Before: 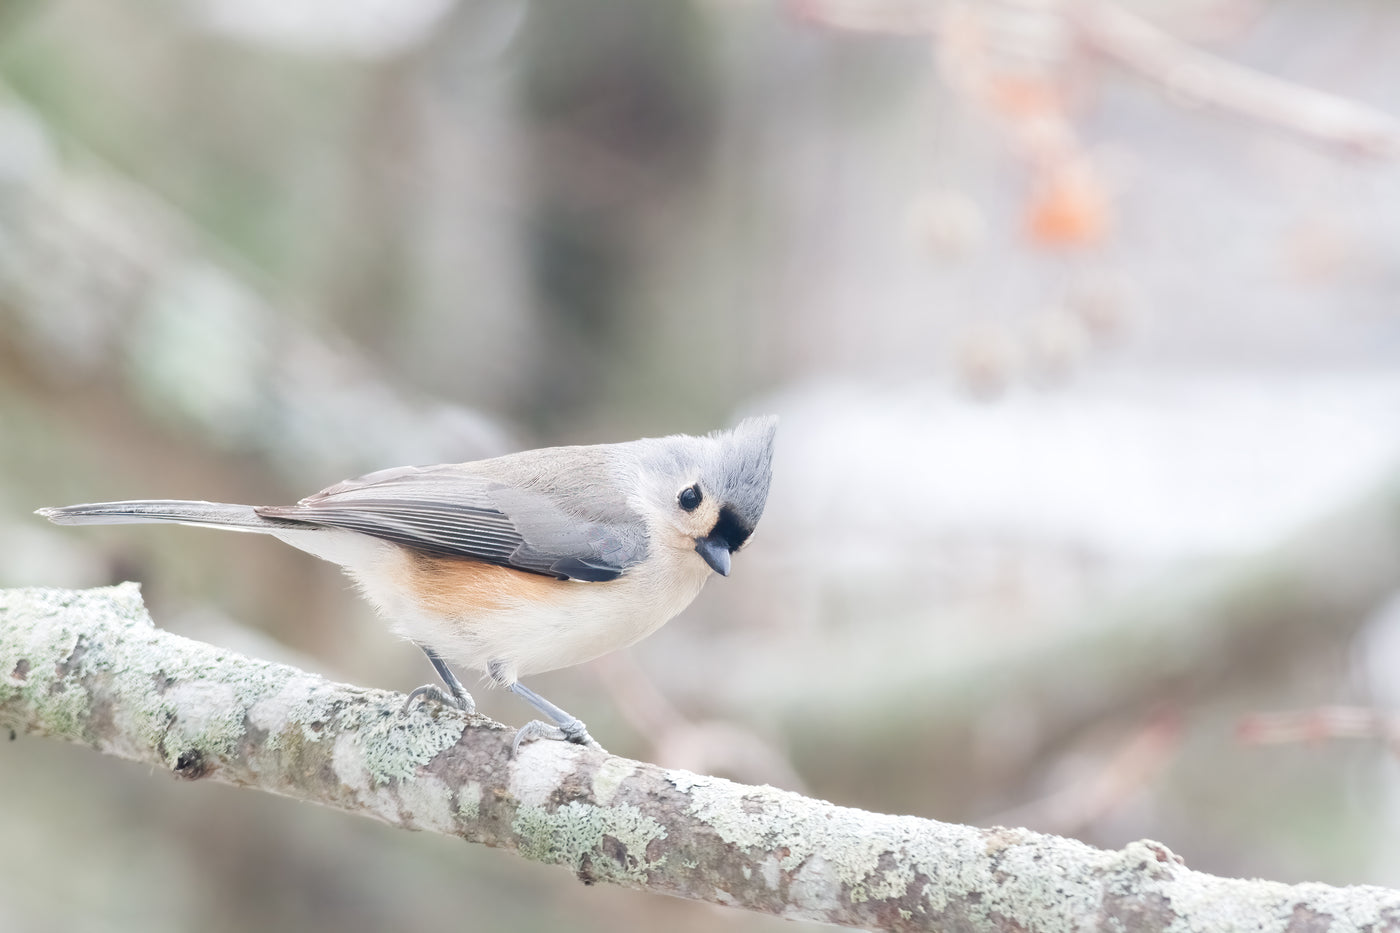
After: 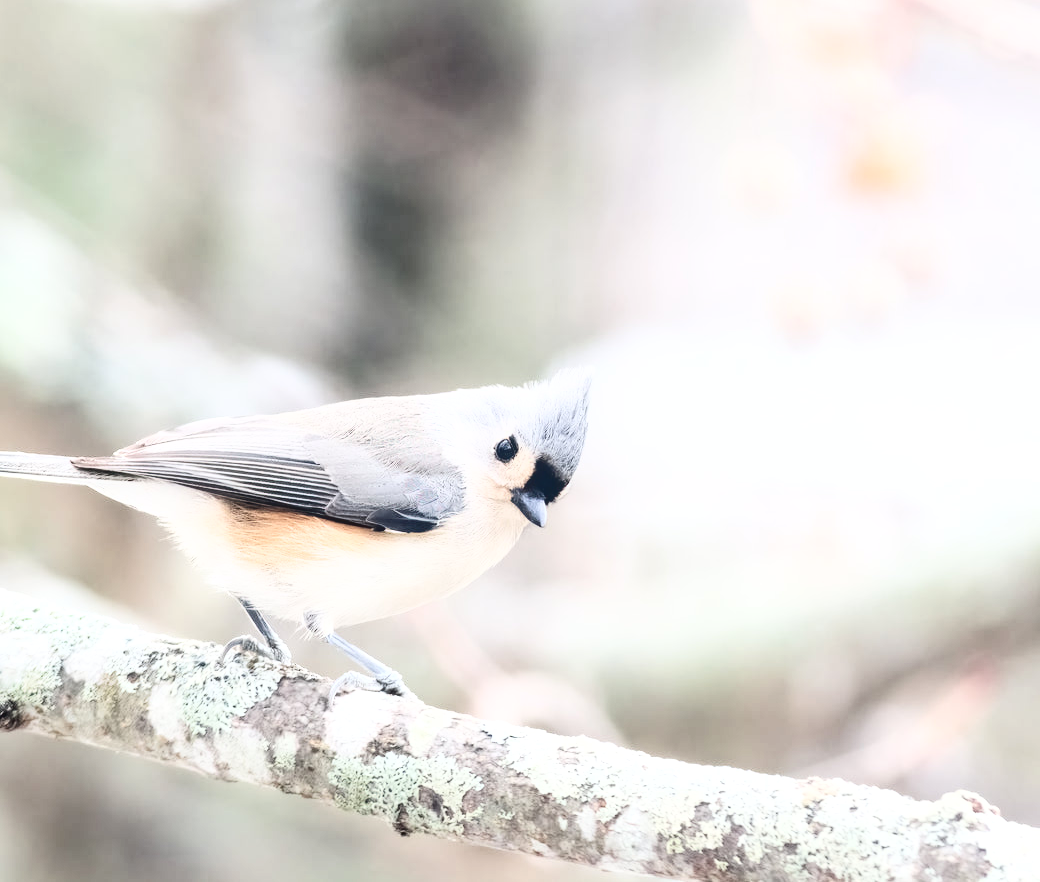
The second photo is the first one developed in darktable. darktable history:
crop and rotate: left 13.176%, top 5.399%, right 12.537%
local contrast: detail 110%
tone curve: curves: ch0 [(0, 0) (0.003, 0.002) (0.011, 0.002) (0.025, 0.002) (0.044, 0.002) (0.069, 0.002) (0.1, 0.003) (0.136, 0.008) (0.177, 0.03) (0.224, 0.058) (0.277, 0.139) (0.335, 0.233) (0.399, 0.363) (0.468, 0.506) (0.543, 0.649) (0.623, 0.781) (0.709, 0.88) (0.801, 0.956) (0.898, 0.994) (1, 1)], color space Lab, independent channels, preserve colors none
